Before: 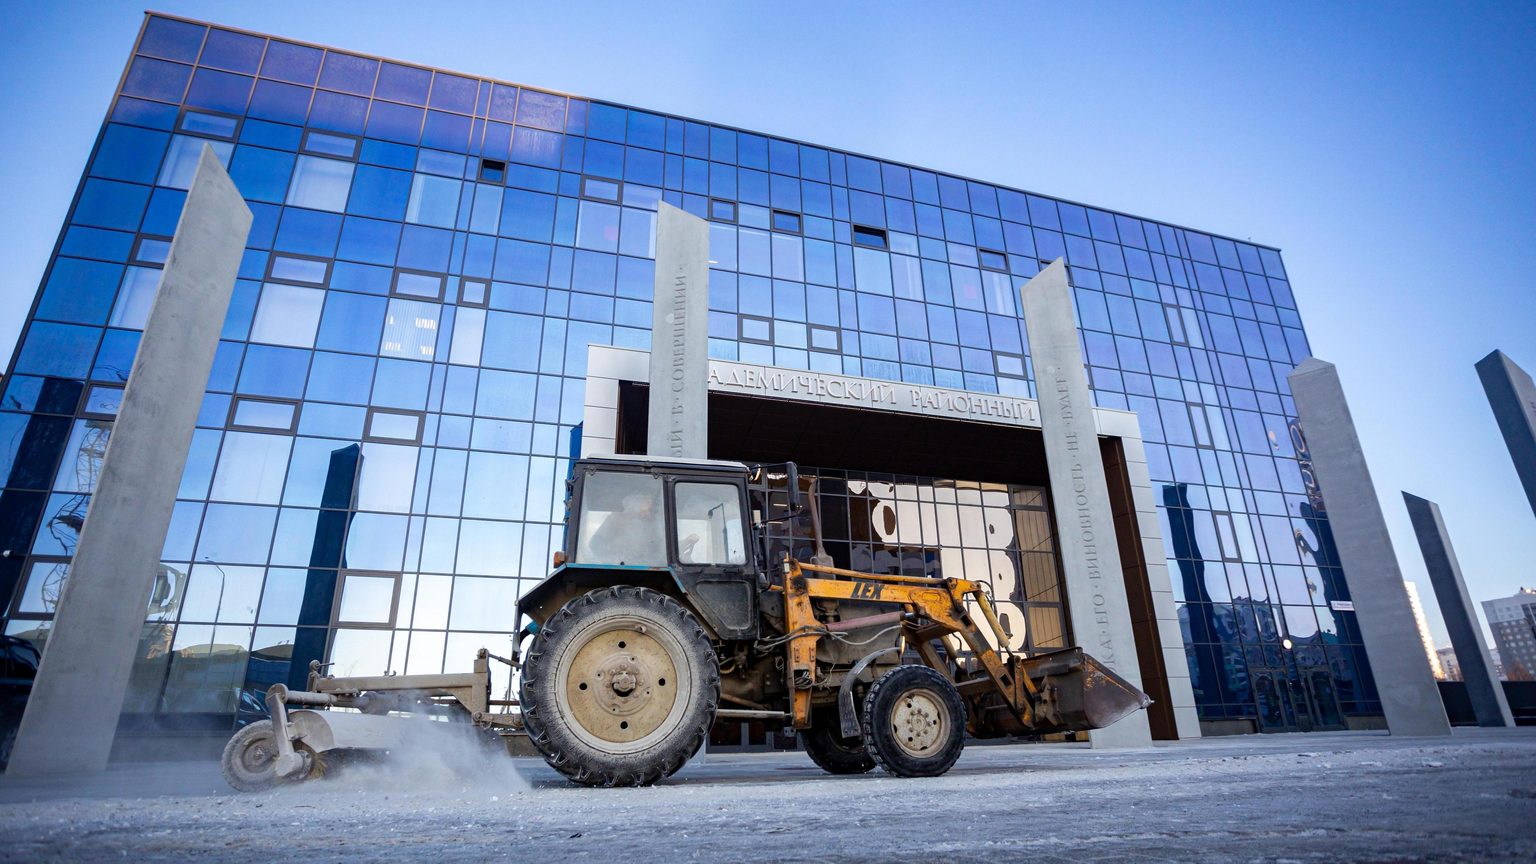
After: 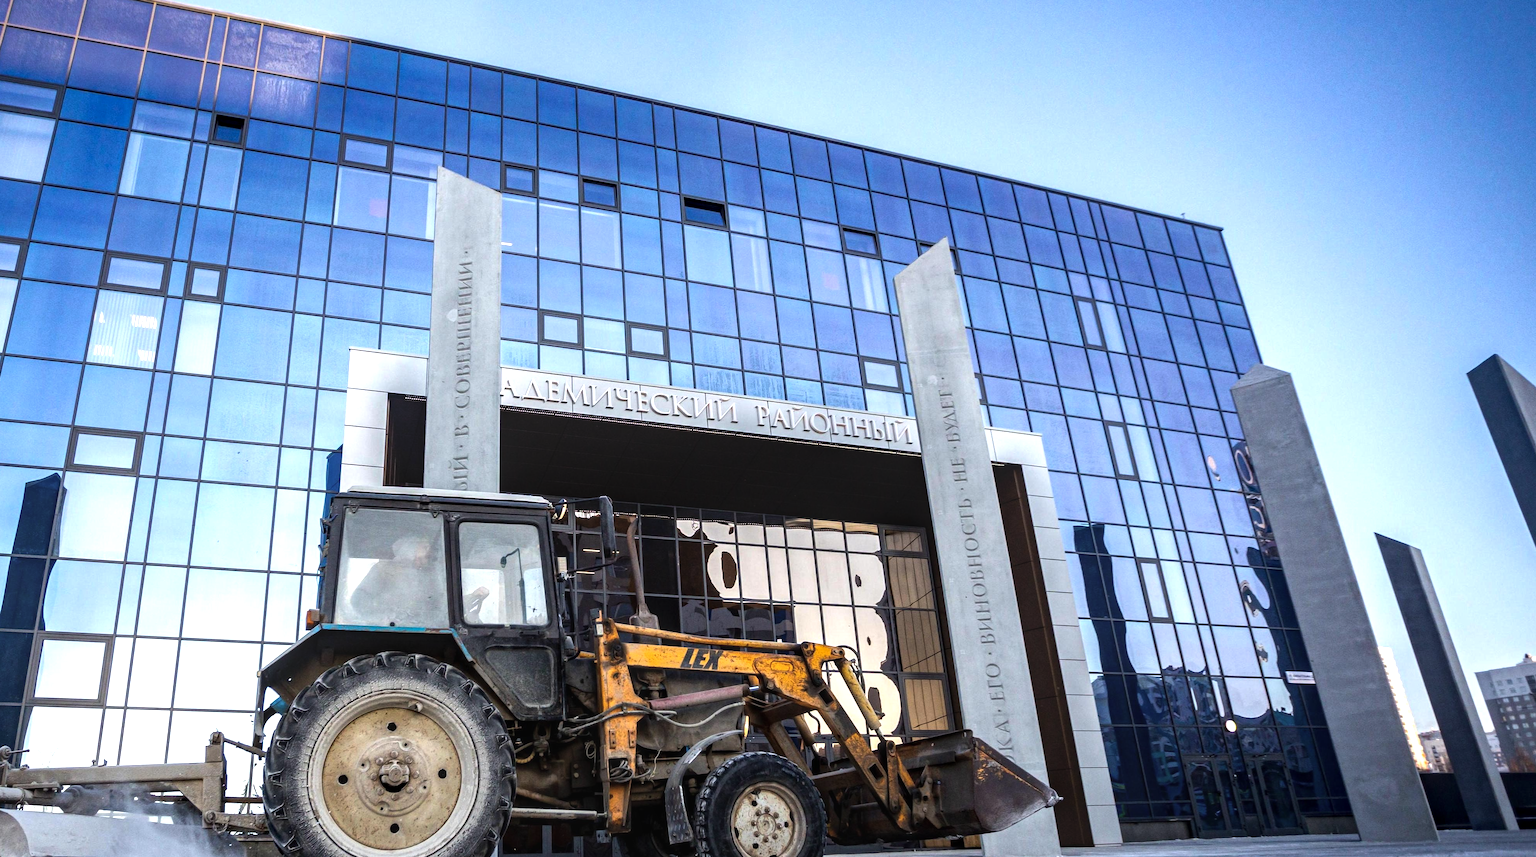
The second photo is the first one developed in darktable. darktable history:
local contrast: detail 130%
color balance rgb: global offset › luminance 0.471%, perceptual saturation grading › global saturation 0.385%, perceptual brilliance grading › global brilliance 14.366%, perceptual brilliance grading › shadows -35.432%
crop and rotate: left 20.284%, top 7.967%, right 0.409%, bottom 13.317%
